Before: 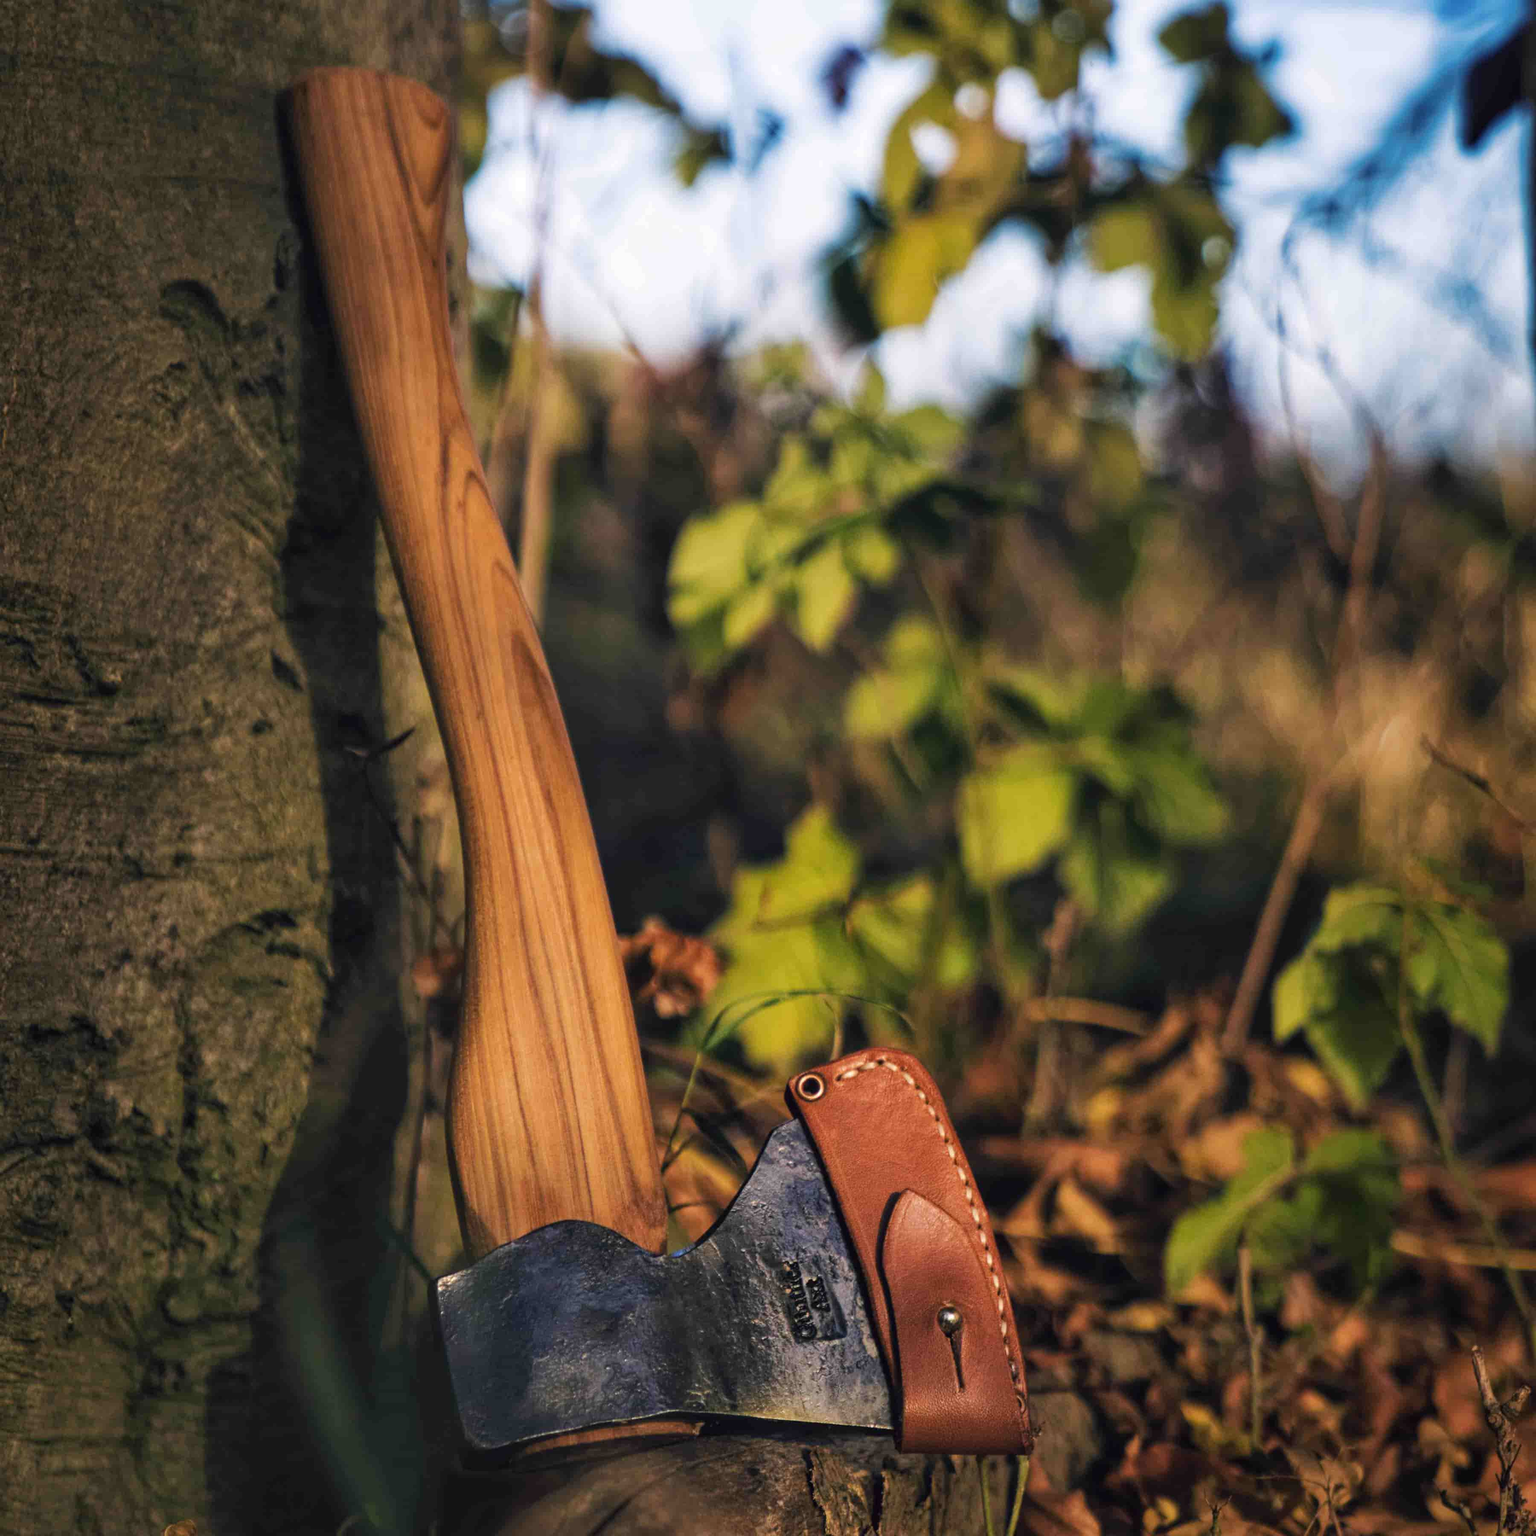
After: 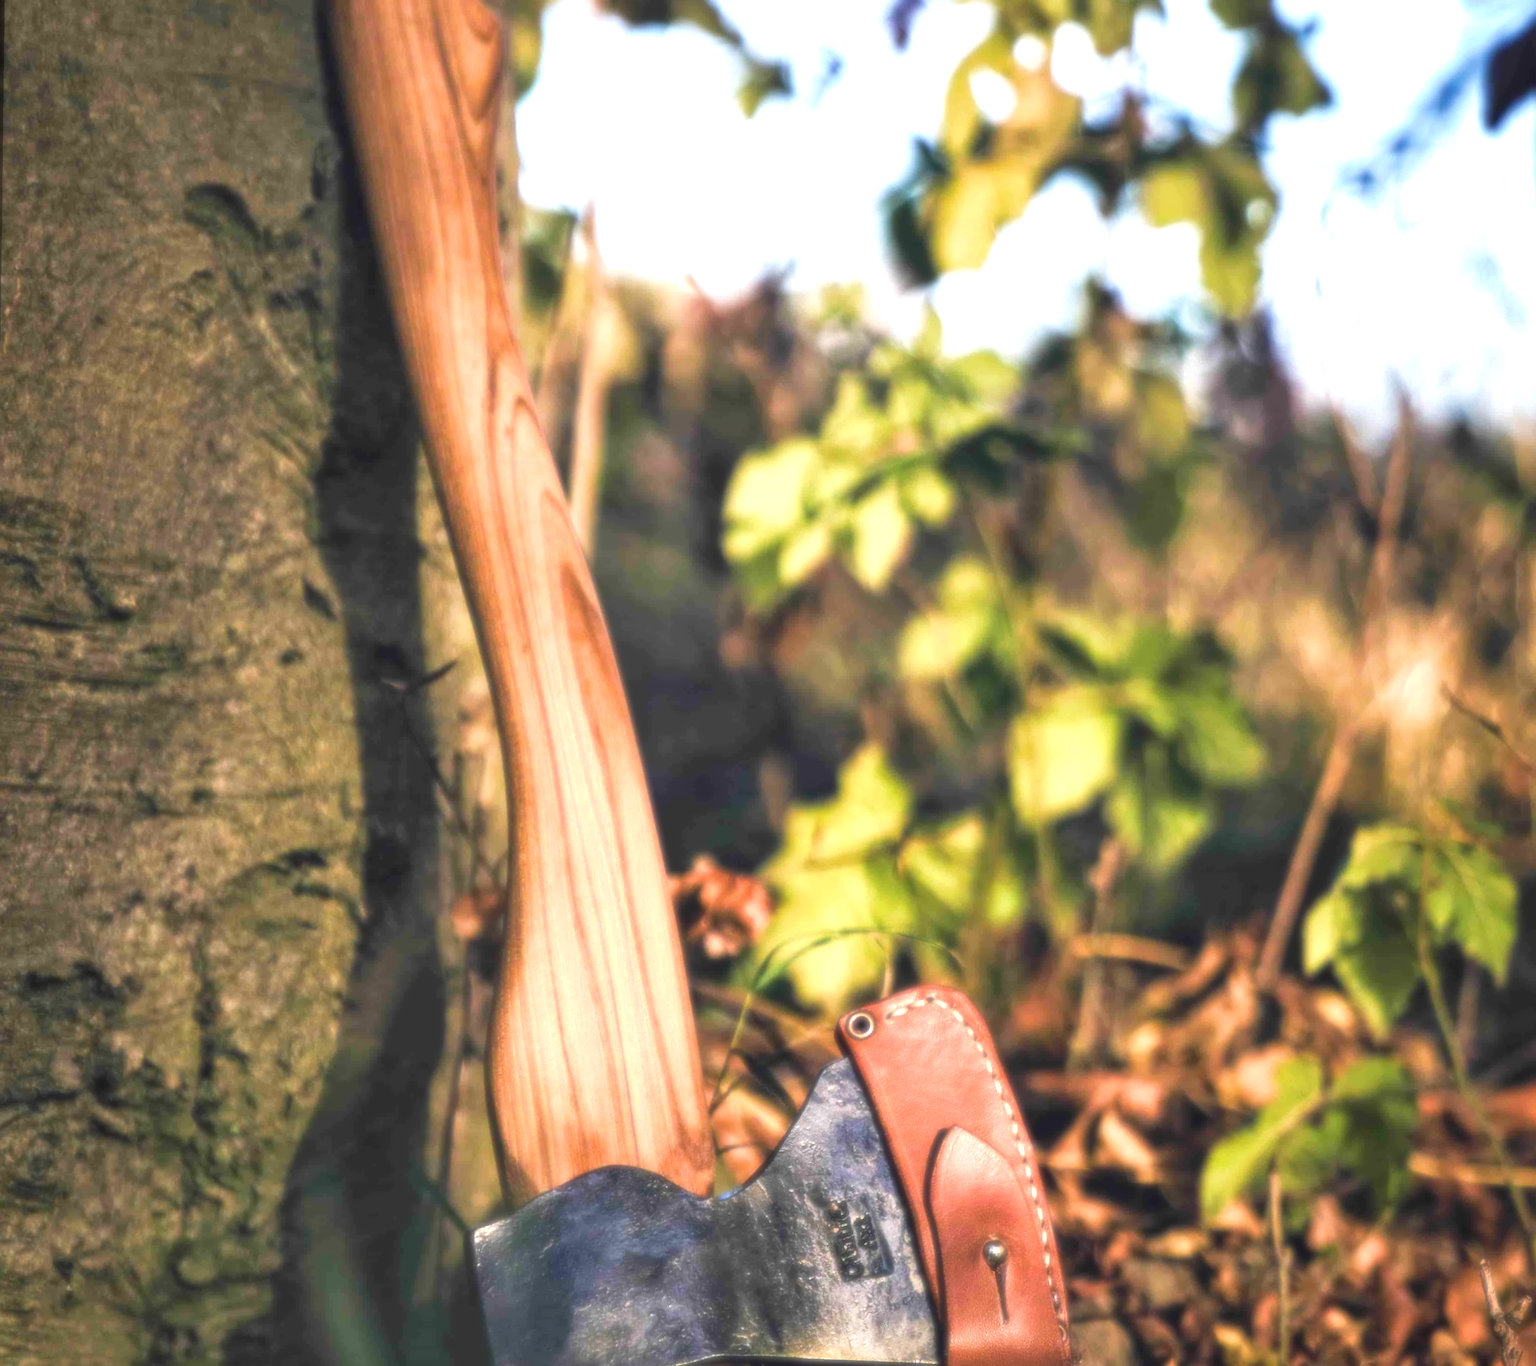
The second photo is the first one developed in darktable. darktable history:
exposure: black level correction 0, exposure 1.45 EV, compensate exposure bias true, compensate highlight preservation false
soften: size 8.67%, mix 49%
crop and rotate: top 0%, bottom 5.097%
rotate and perspective: rotation 0.679°, lens shift (horizontal) 0.136, crop left 0.009, crop right 0.991, crop top 0.078, crop bottom 0.95
